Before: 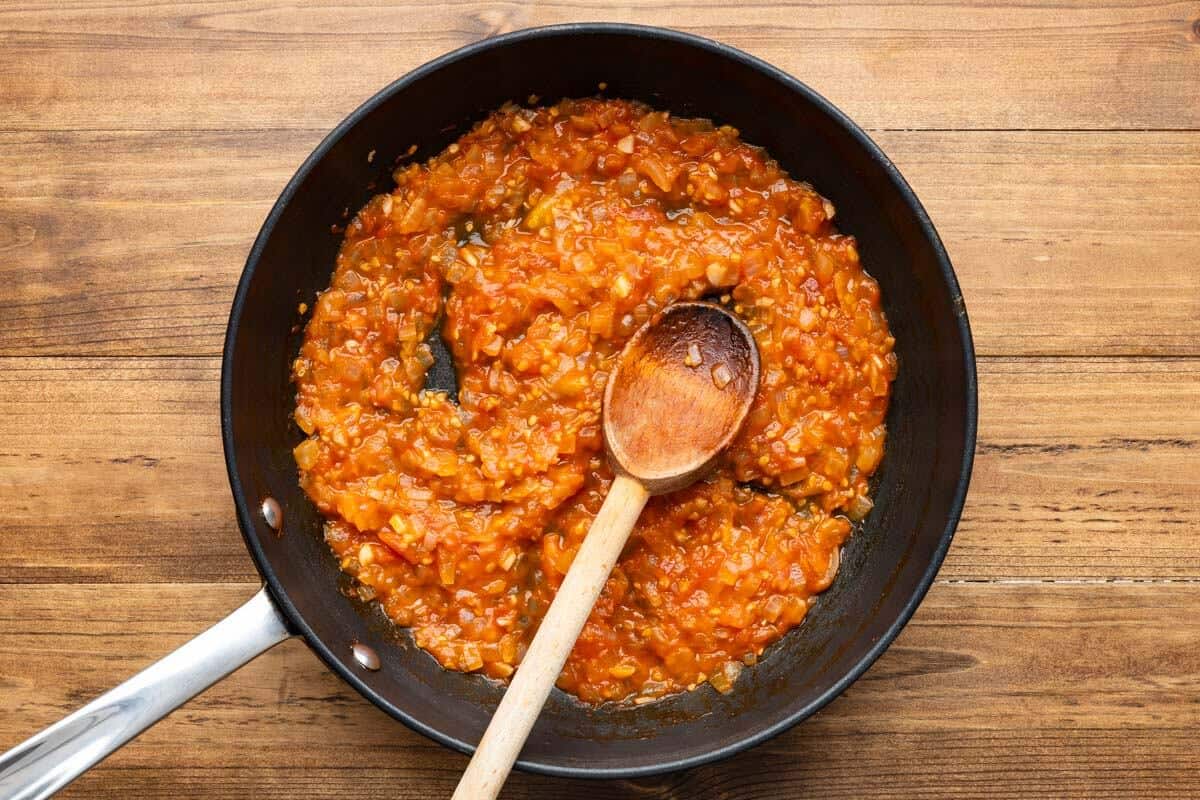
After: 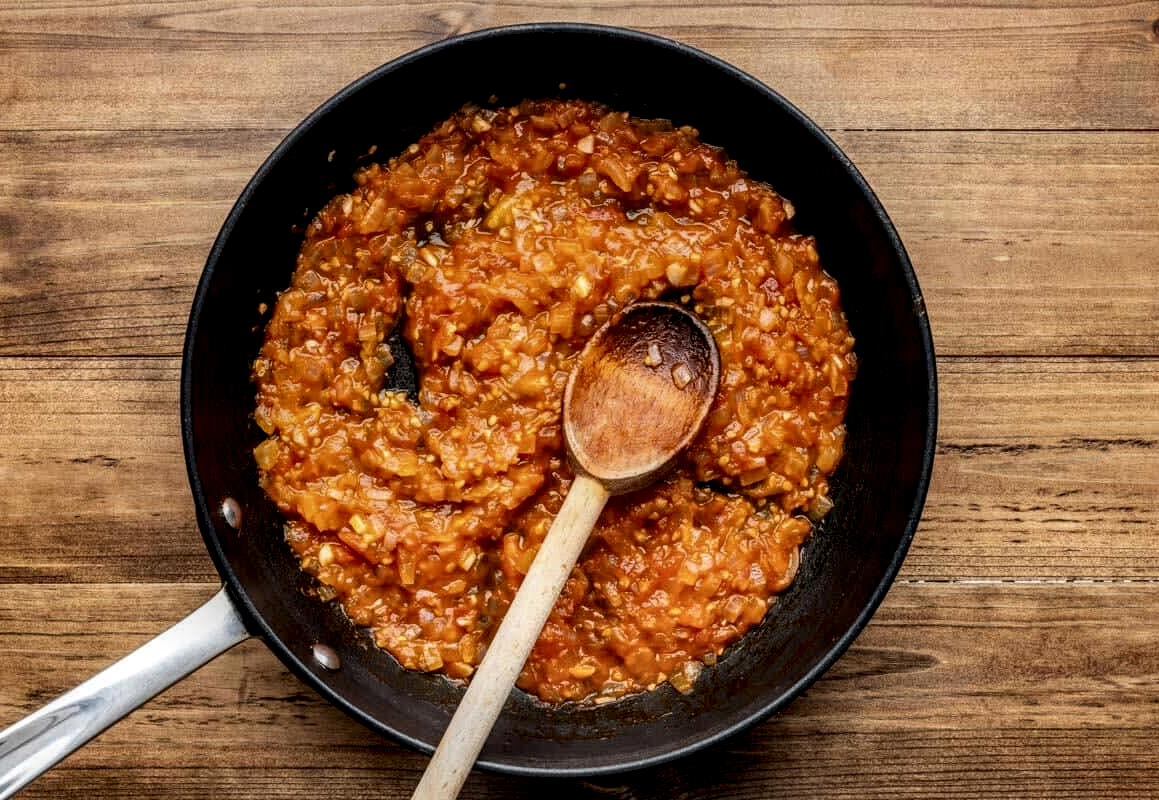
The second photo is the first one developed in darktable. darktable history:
tone equalizer: -8 EV -0.454 EV, -7 EV -0.411 EV, -6 EV -0.31 EV, -5 EV -0.192 EV, -3 EV 0.187 EV, -2 EV 0.323 EV, -1 EV 0.37 EV, +0 EV 0.418 EV
exposure: exposure -0.917 EV, compensate exposure bias true, compensate highlight preservation false
local contrast: highlights 0%, shadows 5%, detail 182%
crop and rotate: left 3.348%
